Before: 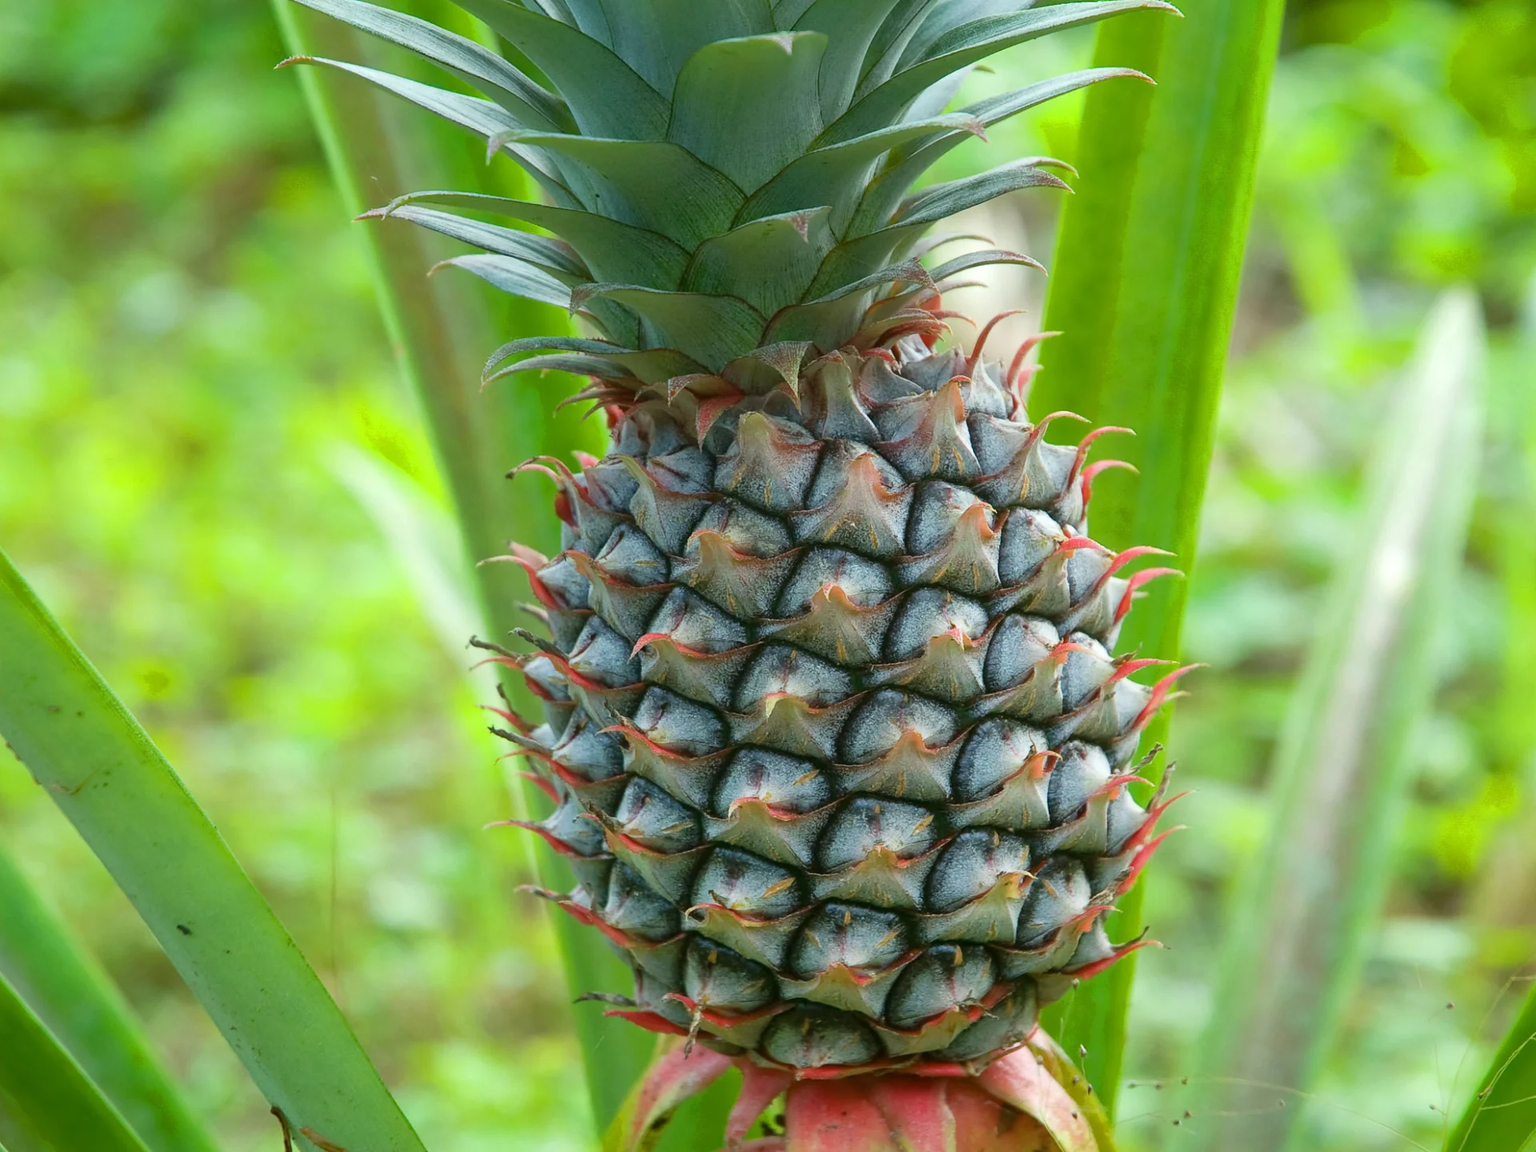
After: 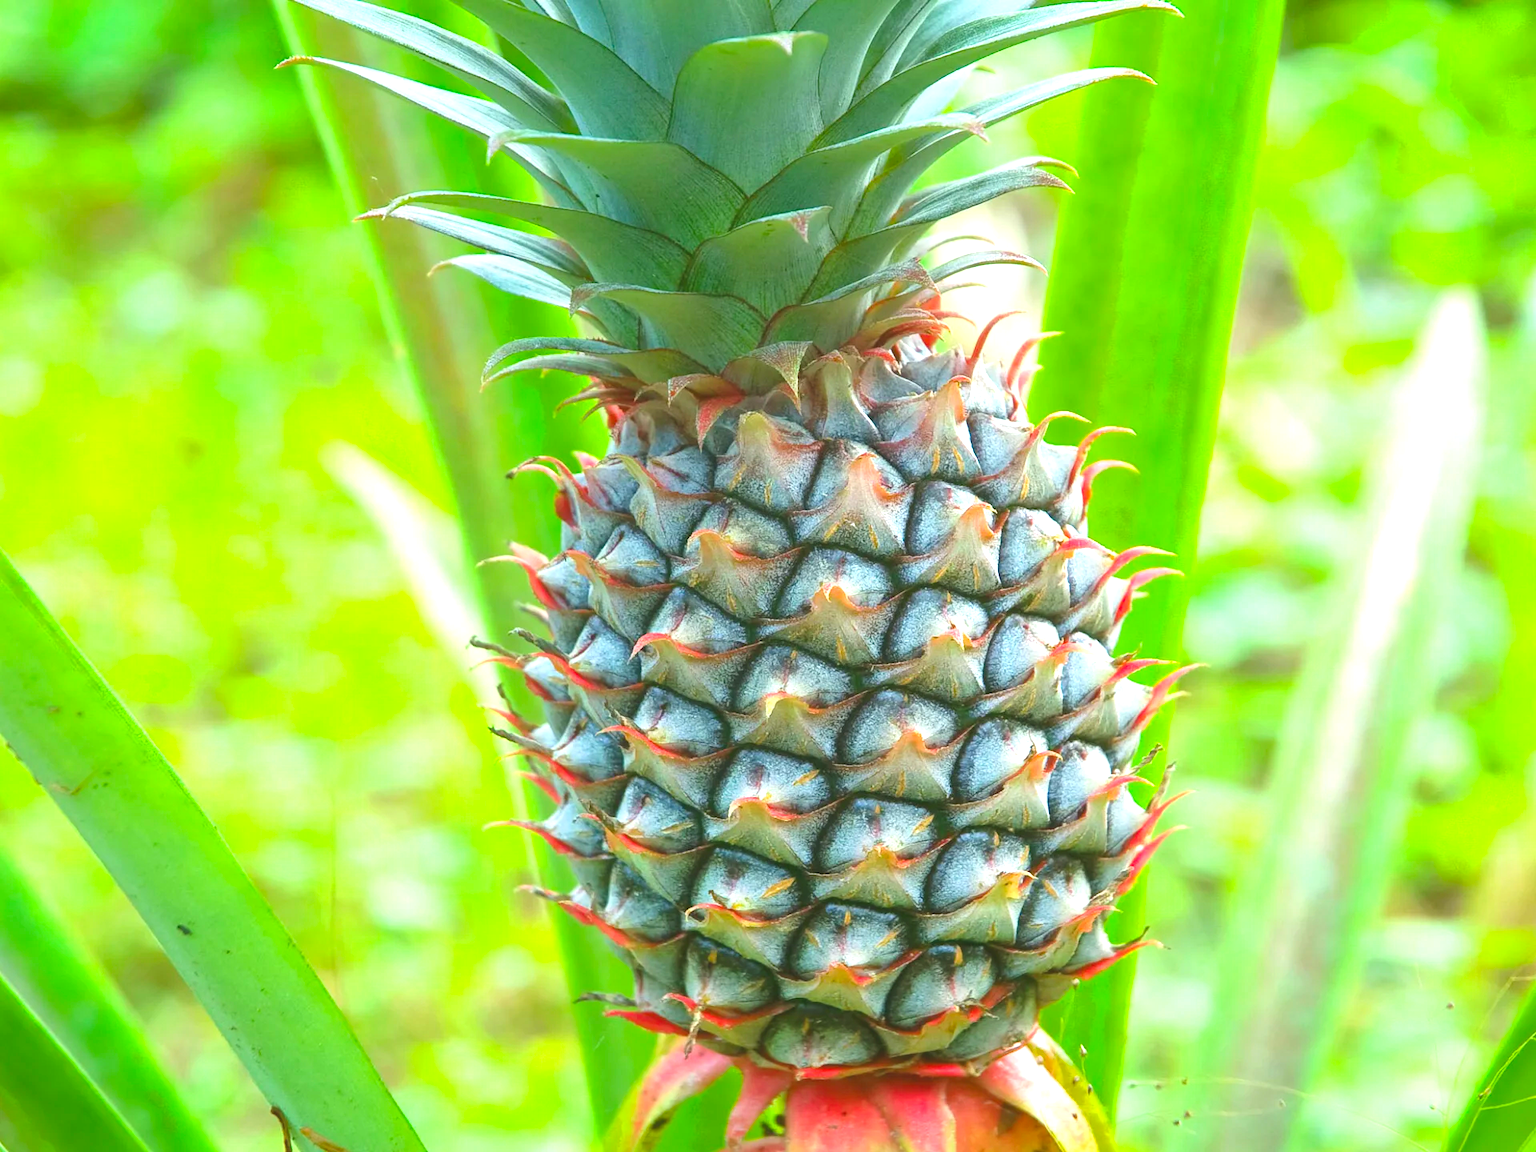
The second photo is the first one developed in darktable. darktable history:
exposure: black level correction -0.002, exposure 1.35 EV, compensate highlight preservation false
contrast brightness saturation: contrast -0.19, saturation 0.19
